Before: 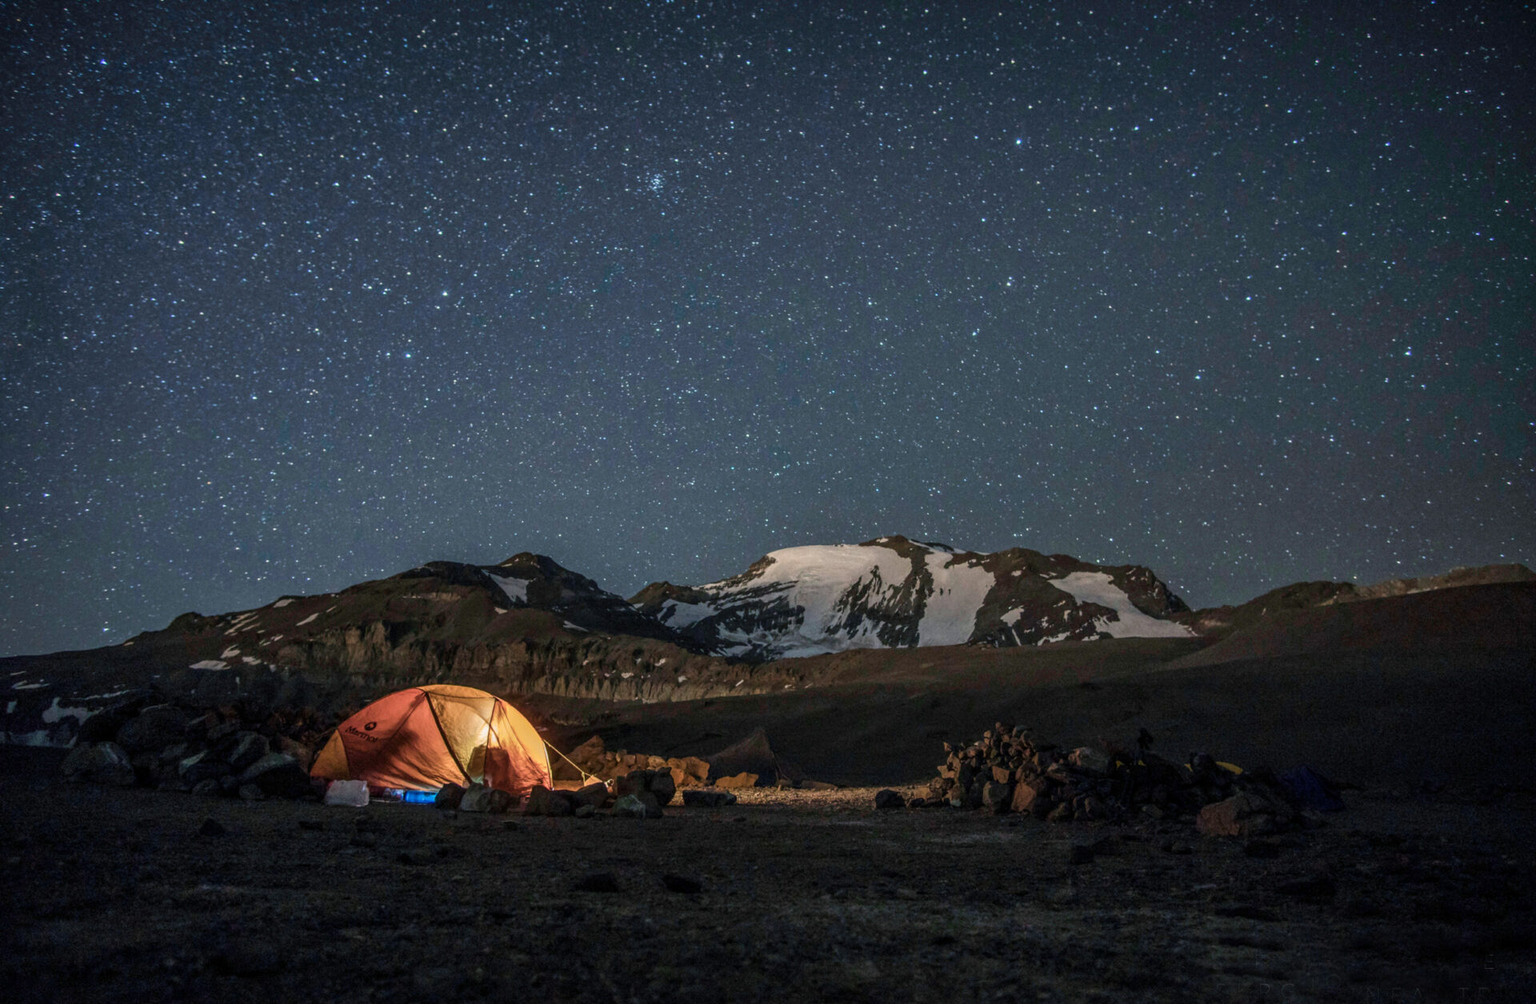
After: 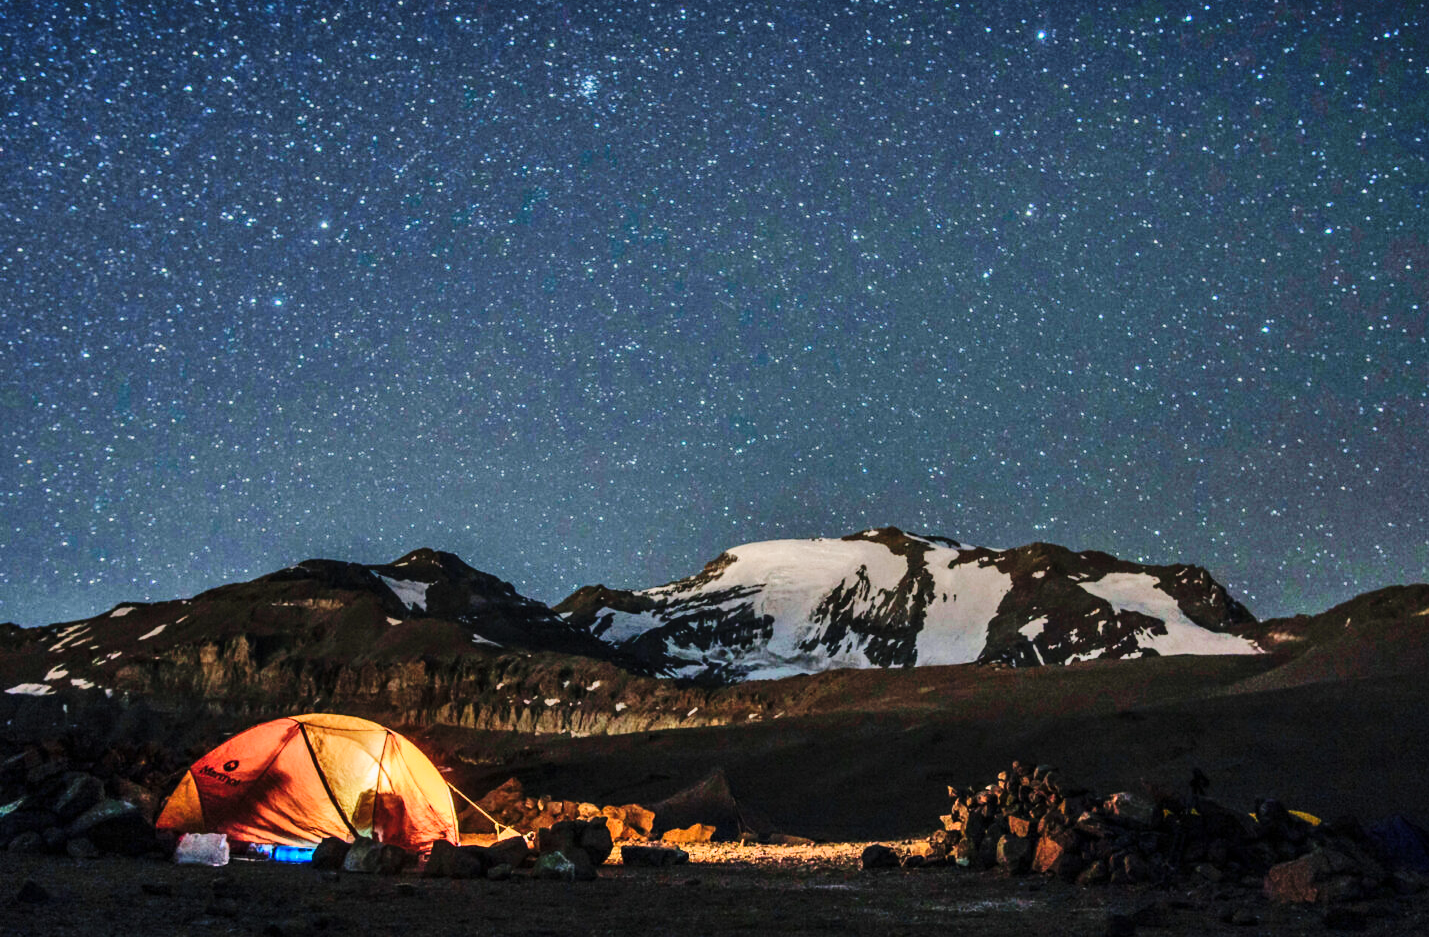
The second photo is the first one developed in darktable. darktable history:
crop and rotate: left 12.107%, top 11.385%, right 13.424%, bottom 13.899%
shadows and highlights: highlights color adjustment 46.55%, soften with gaussian
base curve: curves: ch0 [(0, 0) (0.036, 0.025) (0.121, 0.166) (0.206, 0.329) (0.605, 0.79) (1, 1)], preserve colors none
